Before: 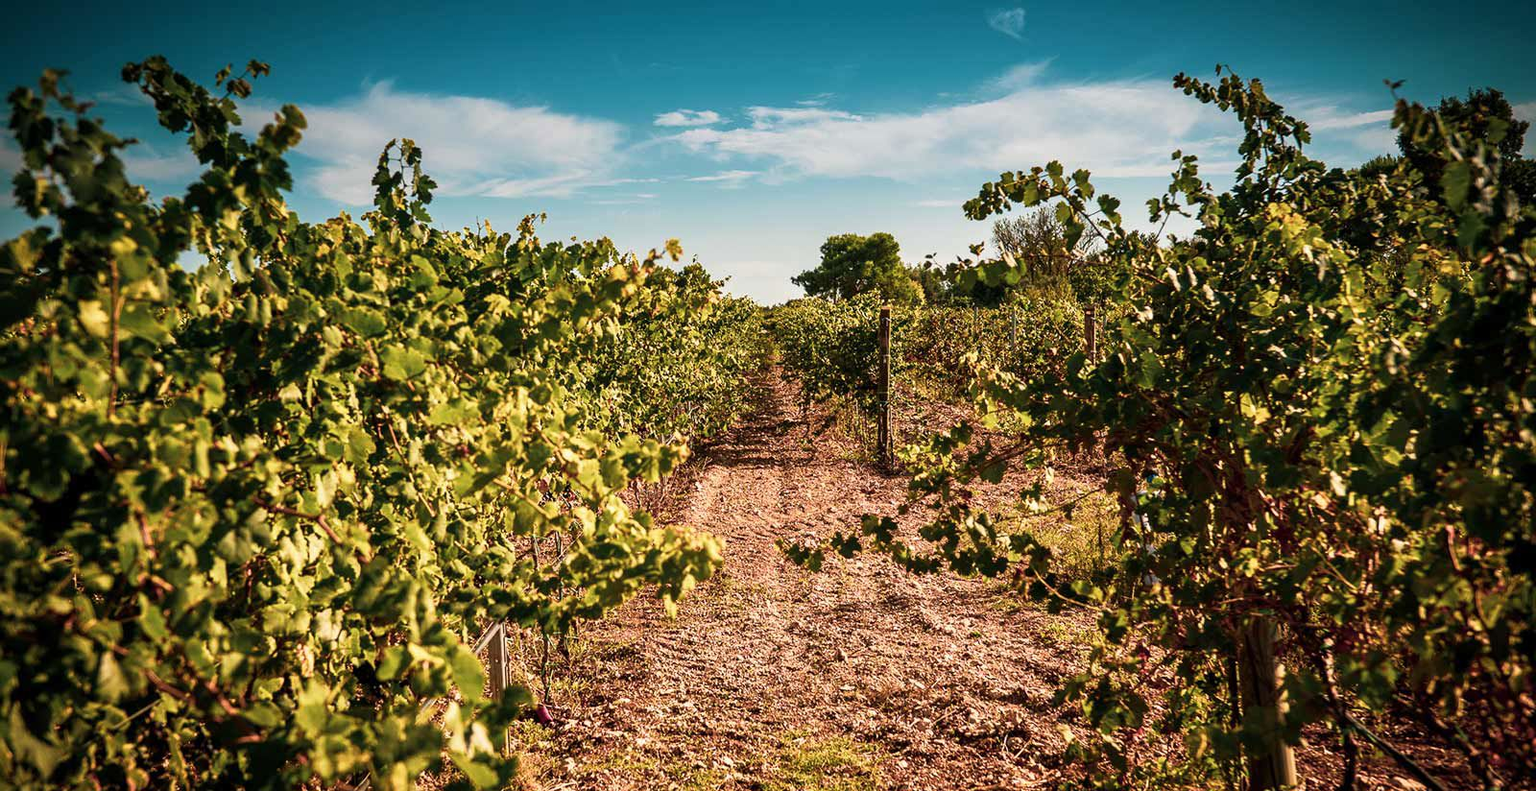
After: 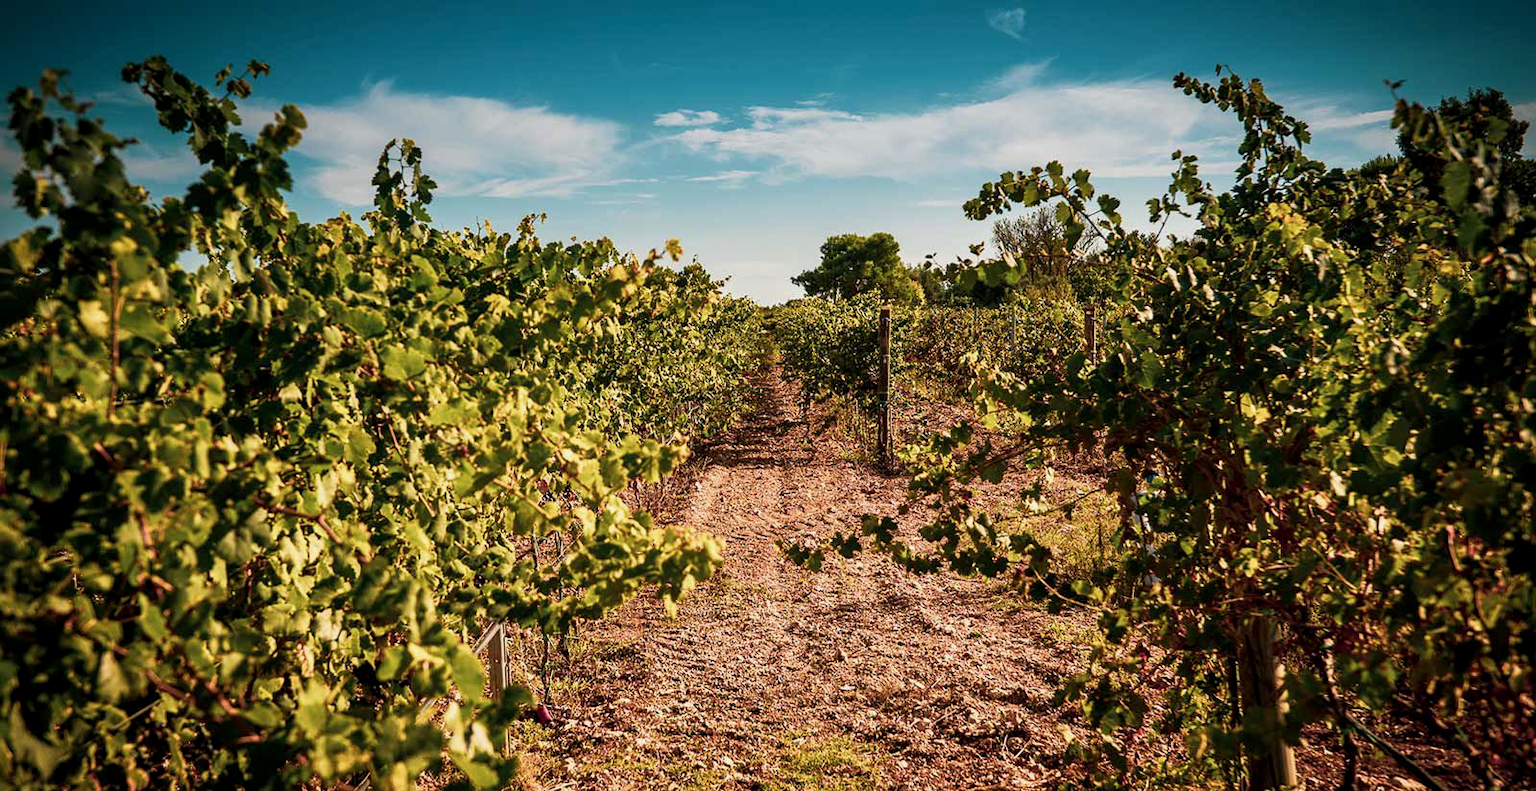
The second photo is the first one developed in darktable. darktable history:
exposure: black level correction 0.002, exposure -0.107 EV, compensate highlight preservation false
